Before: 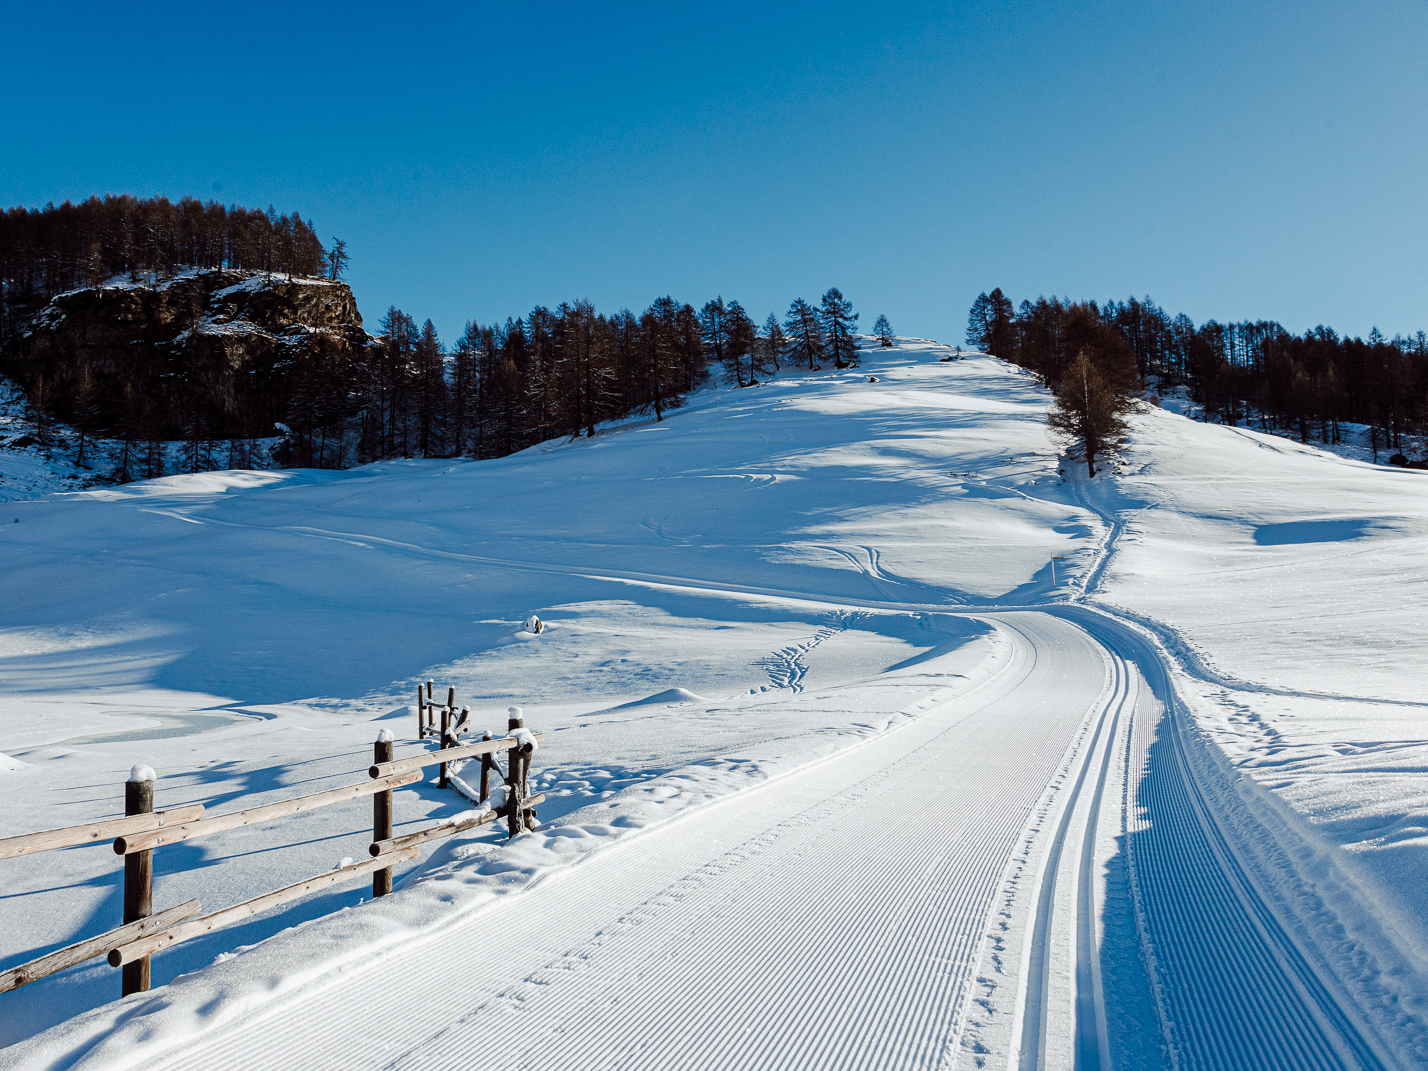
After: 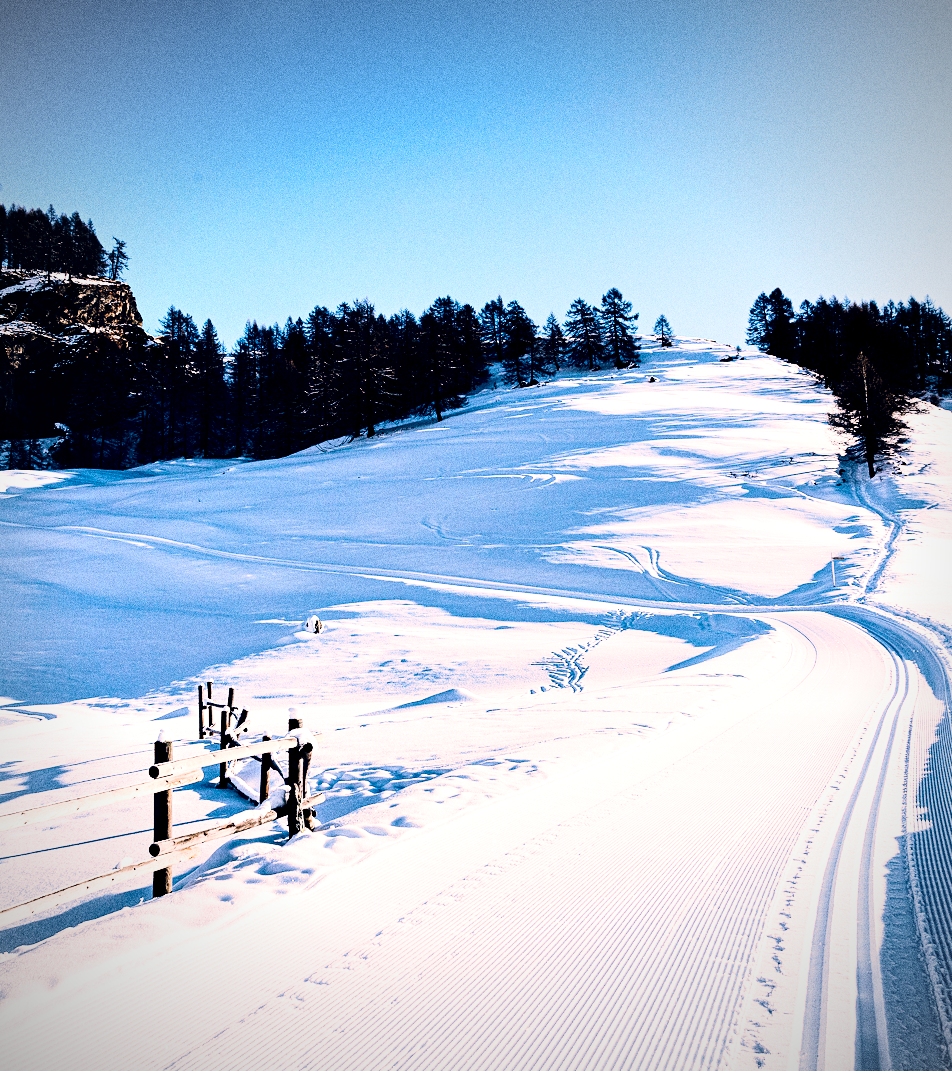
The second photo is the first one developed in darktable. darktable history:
raw chromatic aberrations: iterations once
hot pixels: on, module defaults
levels: levels [0, 0.498, 0.996]
contrast brightness saturation: contrast 0.04, saturation 0.07
base curve: curves: ch0 [(0, 0) (0.028, 0.03) (0.121, 0.232) (0.46, 0.748) (0.859, 0.968) (1, 1)], preserve colors none
exposure: black level correction 0.001, compensate highlight preservation false
velvia: strength 17%
vibrance: vibrance 14%
crop and rotate: left 15.446%, right 17.836%
color correction: highlights a* 14.46, highlights b* 5.85, shadows a* -5.53, shadows b* -15.24, saturation 0.85
vignetting: fall-off start 74.49%, fall-off radius 65.9%, brightness -0.628, saturation -0.68
local contrast: highlights 123%, shadows 126%, detail 140%, midtone range 0.254
grain: coarseness 9.61 ISO, strength 35.62%
tone curve: curves: ch0 [(0, 0) (0.288, 0.201) (0.683, 0.793) (1, 1)], color space Lab, linked channels, preserve colors none
